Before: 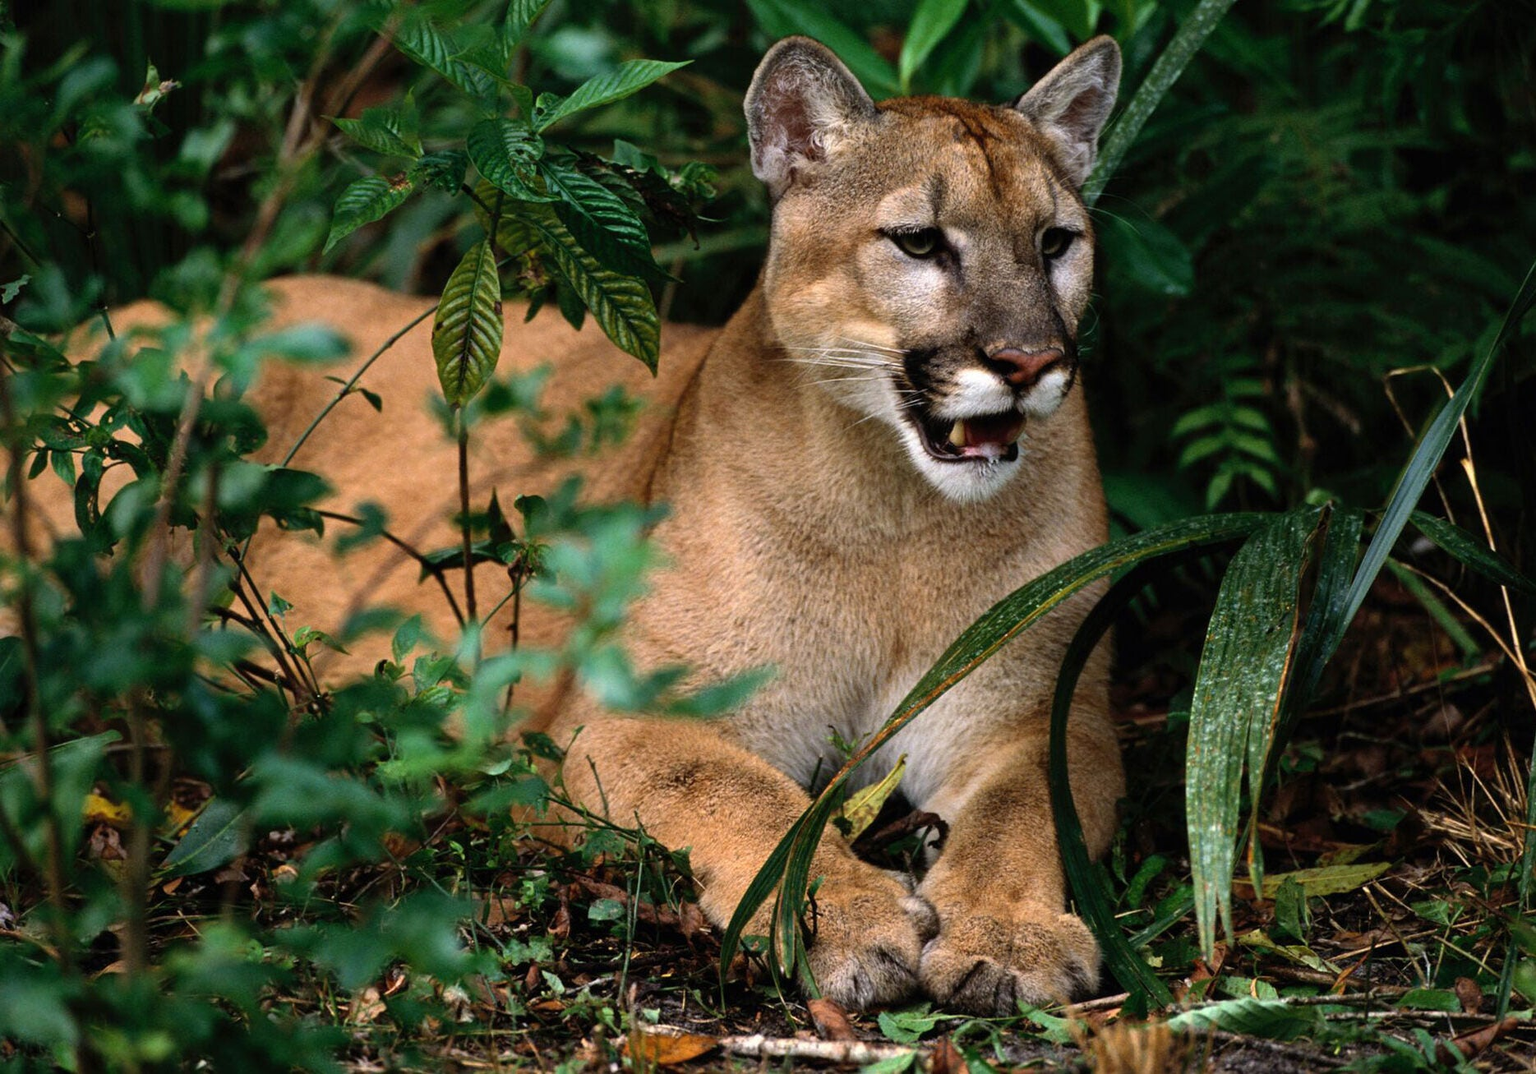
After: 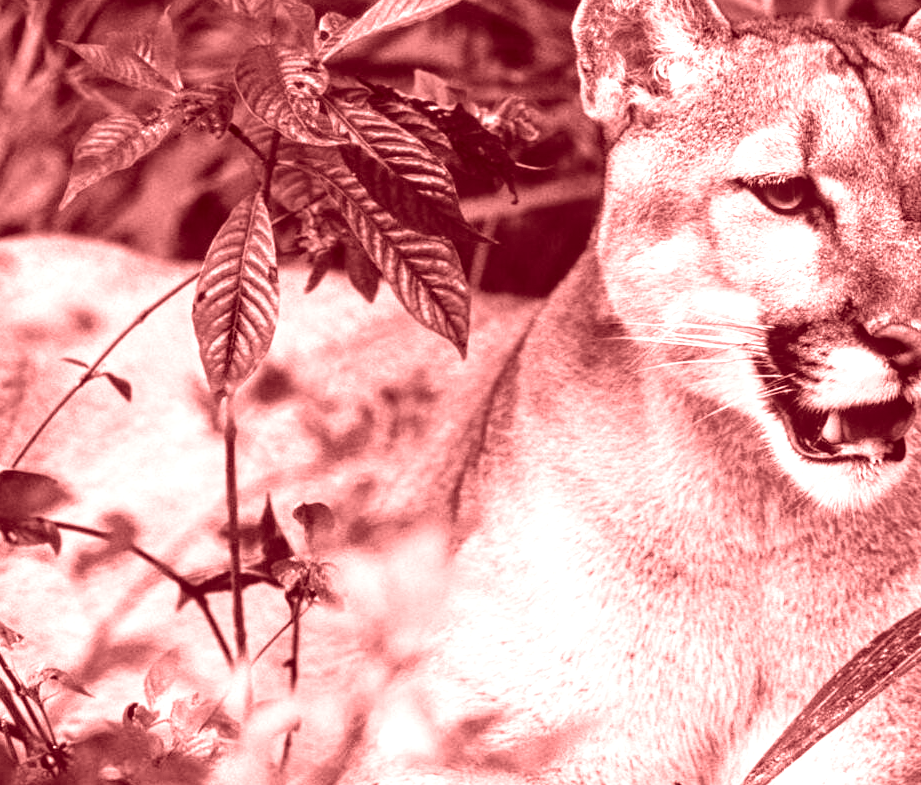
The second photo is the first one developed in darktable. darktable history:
local contrast: on, module defaults
crop: left 17.835%, top 7.675%, right 32.881%, bottom 32.213%
exposure: black level correction 0, exposure 1.1 EV, compensate exposure bias true, compensate highlight preservation false
colorize: saturation 60%, source mix 100%
color correction: highlights a* 8.98, highlights b* 15.09, shadows a* -0.49, shadows b* 26.52
shadows and highlights: shadows -62.32, white point adjustment -5.22, highlights 61.59
